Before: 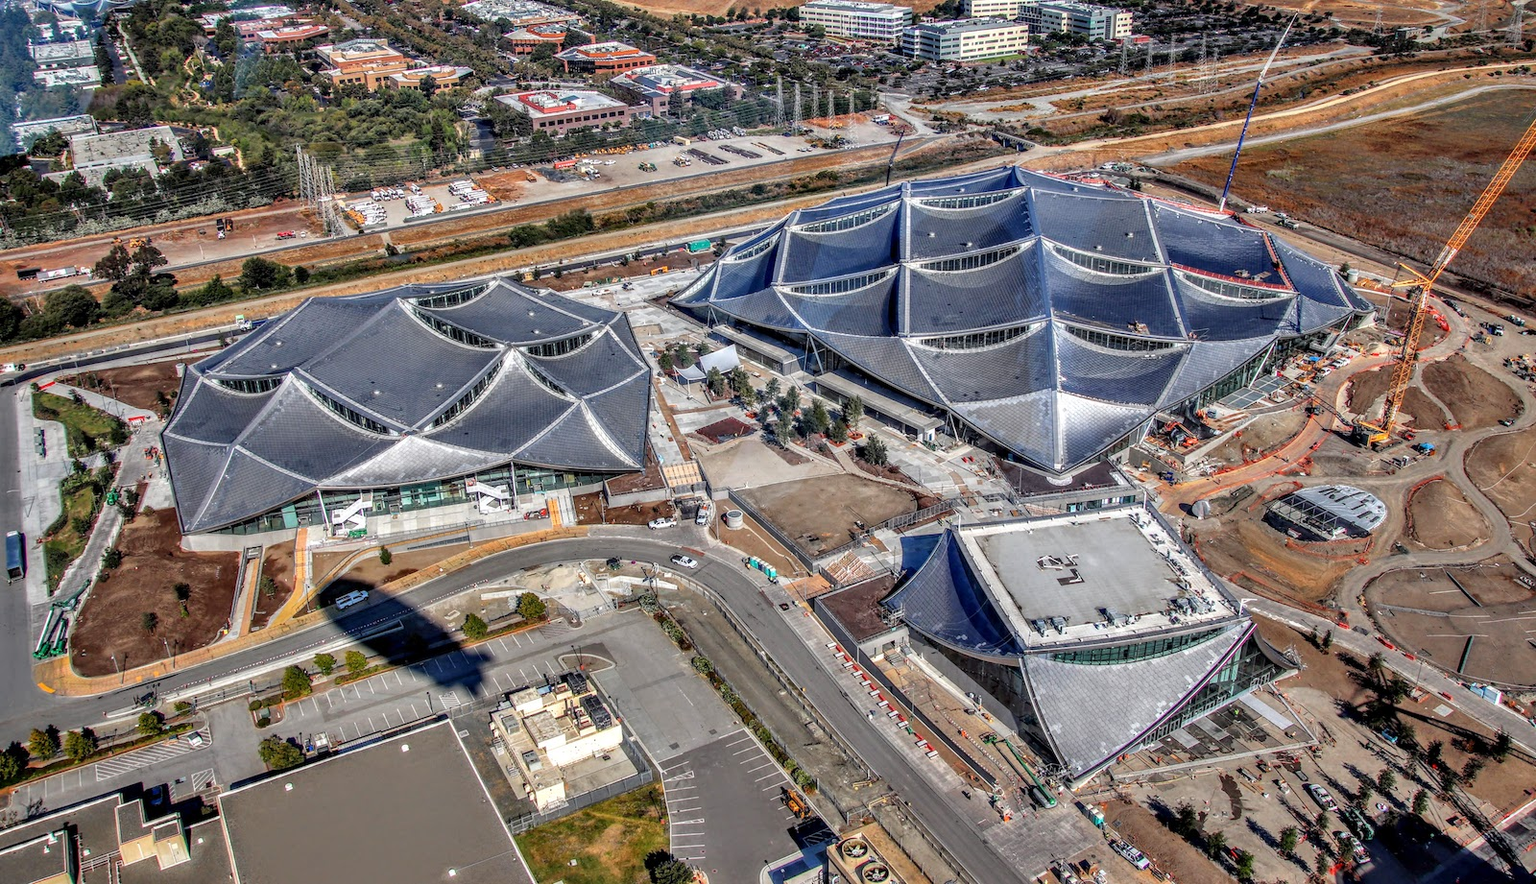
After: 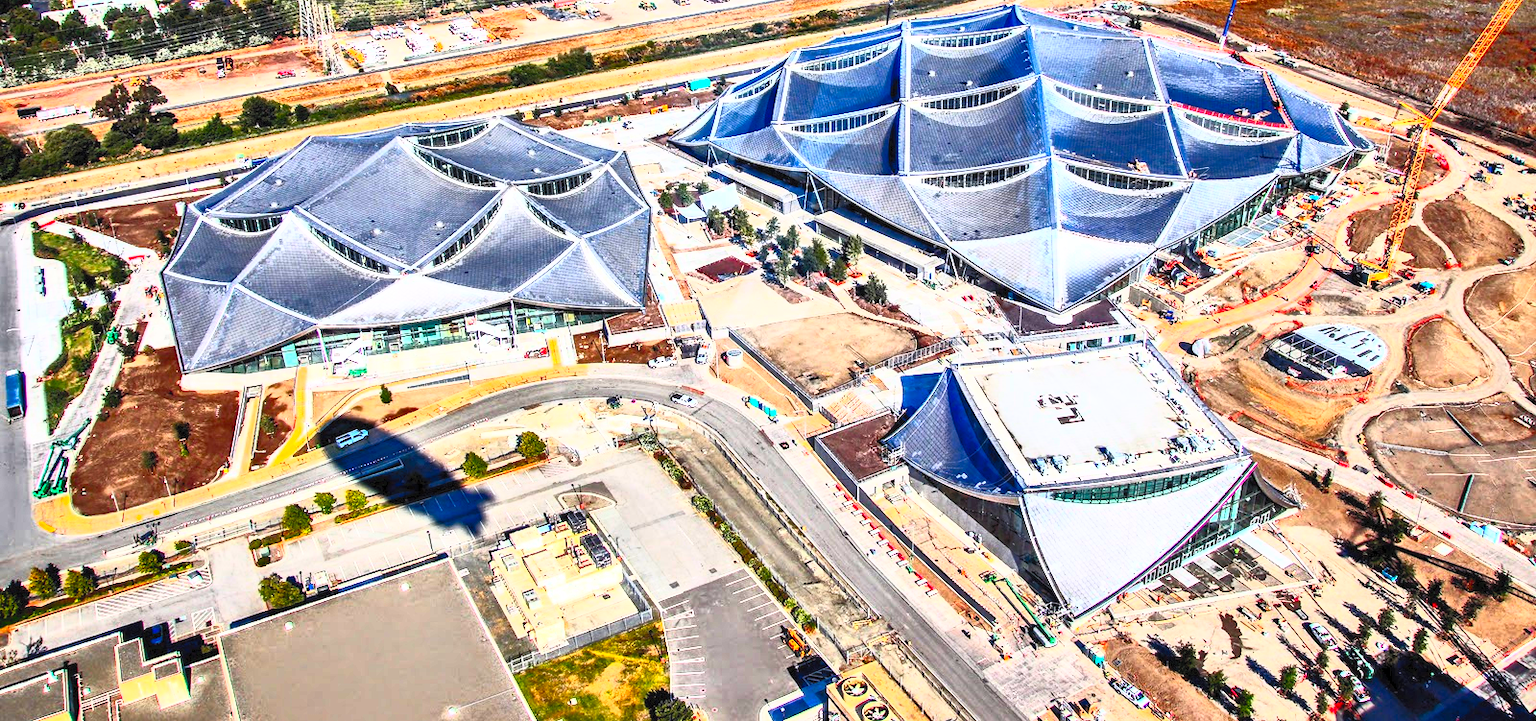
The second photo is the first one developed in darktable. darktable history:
crop and rotate: top 18.255%
contrast brightness saturation: contrast 0.985, brightness 0.995, saturation 0.999
